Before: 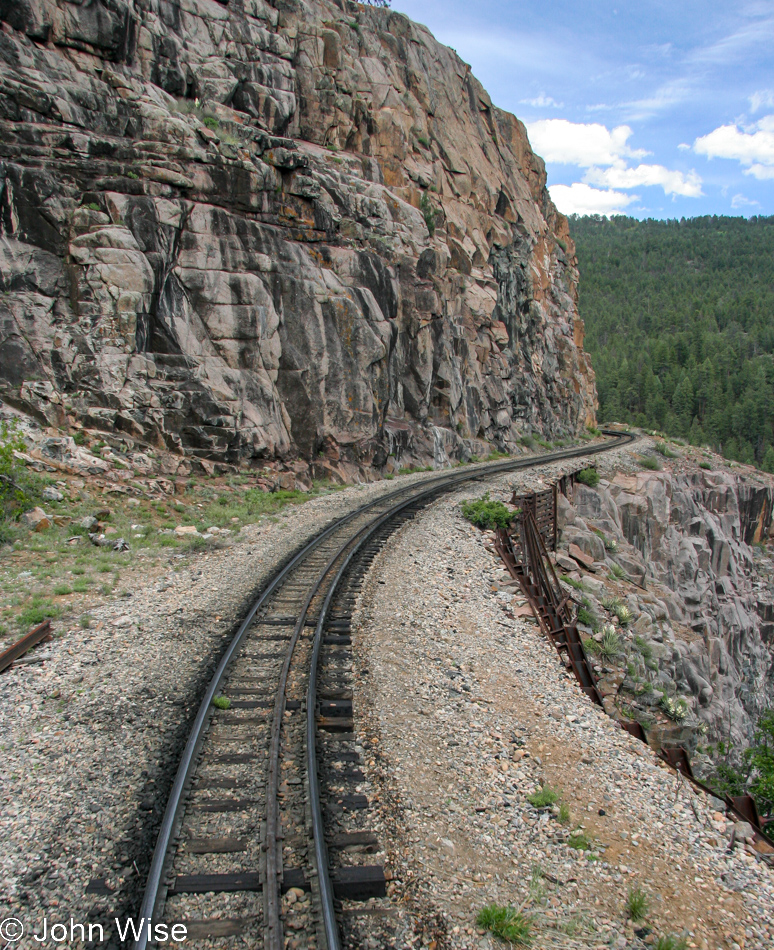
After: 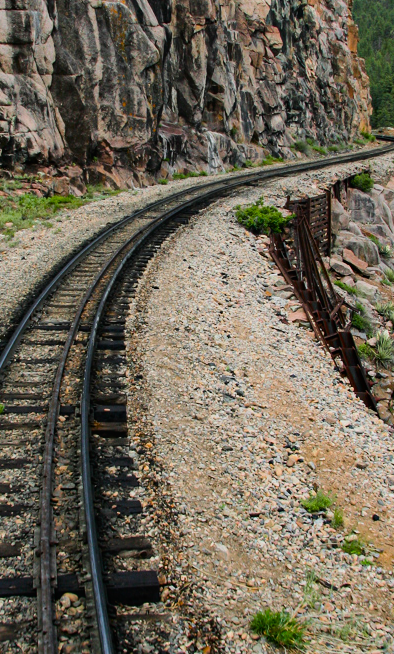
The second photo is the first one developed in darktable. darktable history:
local contrast: mode bilateral grid, contrast 100, coarseness 100, detail 91%, midtone range 0.2
filmic rgb: black relative exposure -7.5 EV, white relative exposure 5 EV, hardness 3.31, contrast 1.3, contrast in shadows safe
color balance rgb: linear chroma grading › global chroma 9.31%, global vibrance 41.49%
contrast brightness saturation: contrast 0.15, brightness -0.01, saturation 0.1
crop and rotate: left 29.237%, top 31.152%, right 19.807%
